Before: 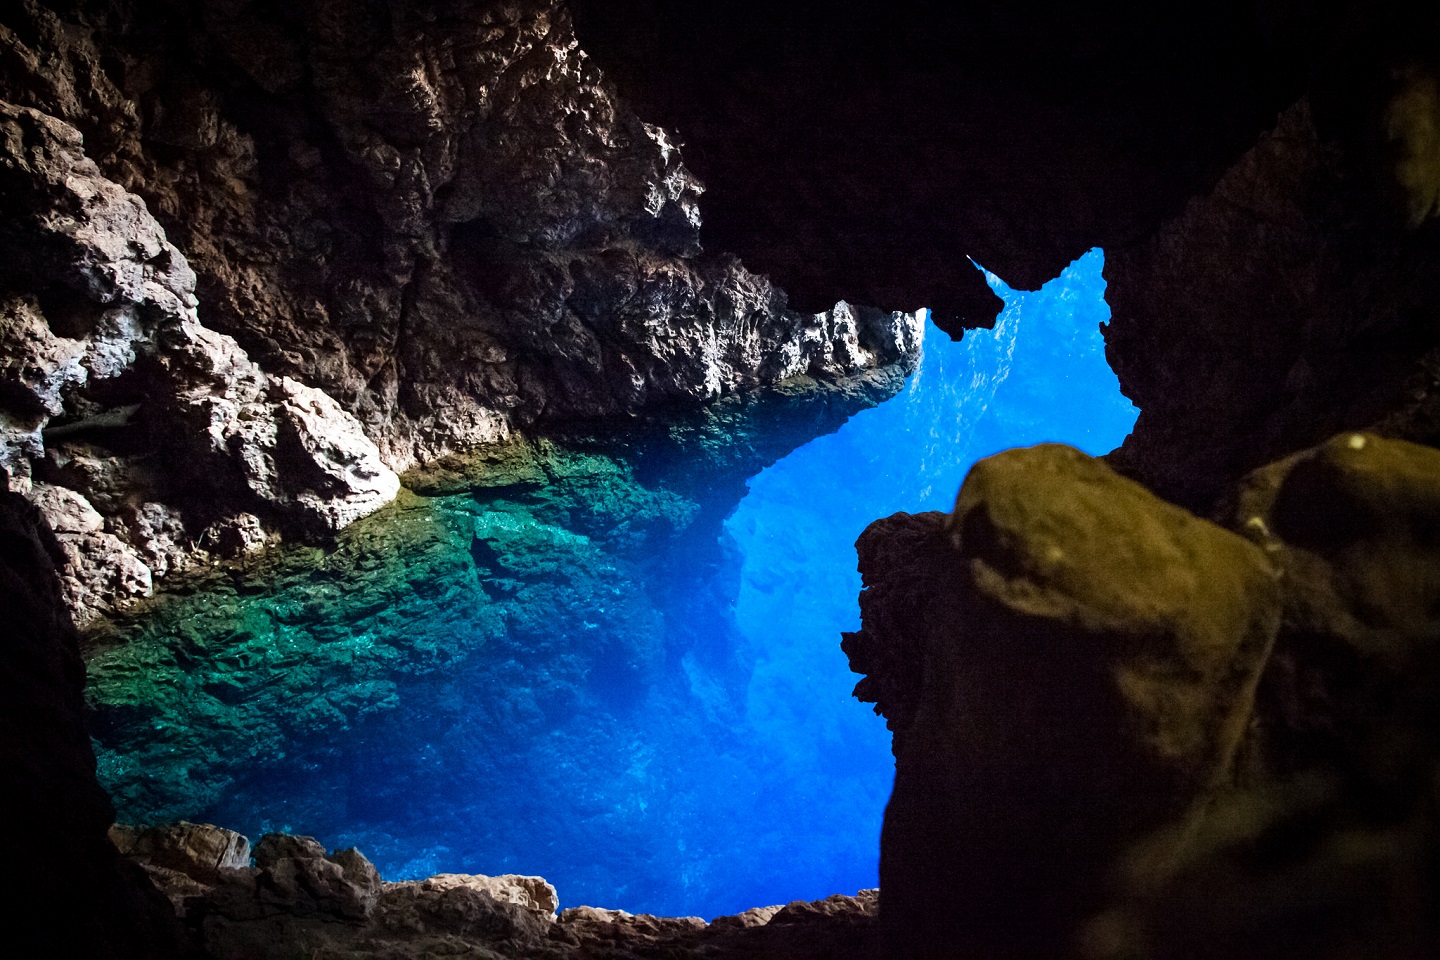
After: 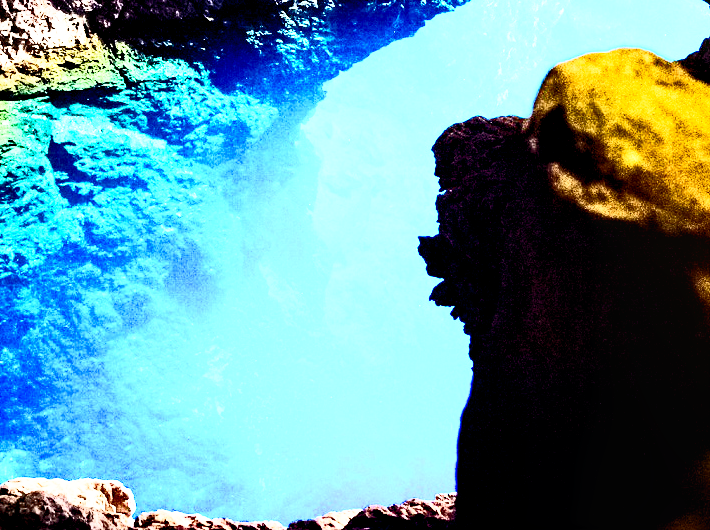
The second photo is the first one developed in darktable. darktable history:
crop: left 29.375%, top 41.285%, right 21.276%, bottom 3.486%
contrast brightness saturation: contrast 0.637, brightness 0.356, saturation 0.137
base curve: curves: ch0 [(0, 0) (0.007, 0.004) (0.027, 0.03) (0.046, 0.07) (0.207, 0.54) (0.442, 0.872) (0.673, 0.972) (1, 1)], fusion 1, preserve colors none
exposure: black level correction 0.005, exposure 0.421 EV, compensate highlight preservation false
